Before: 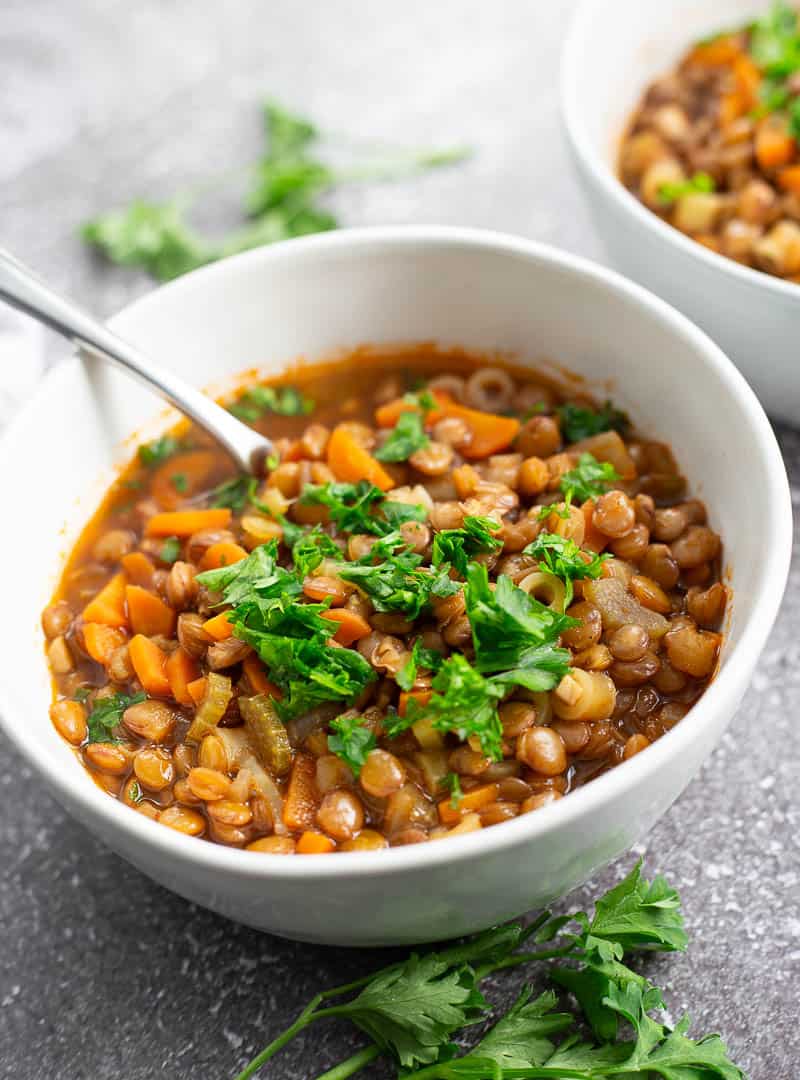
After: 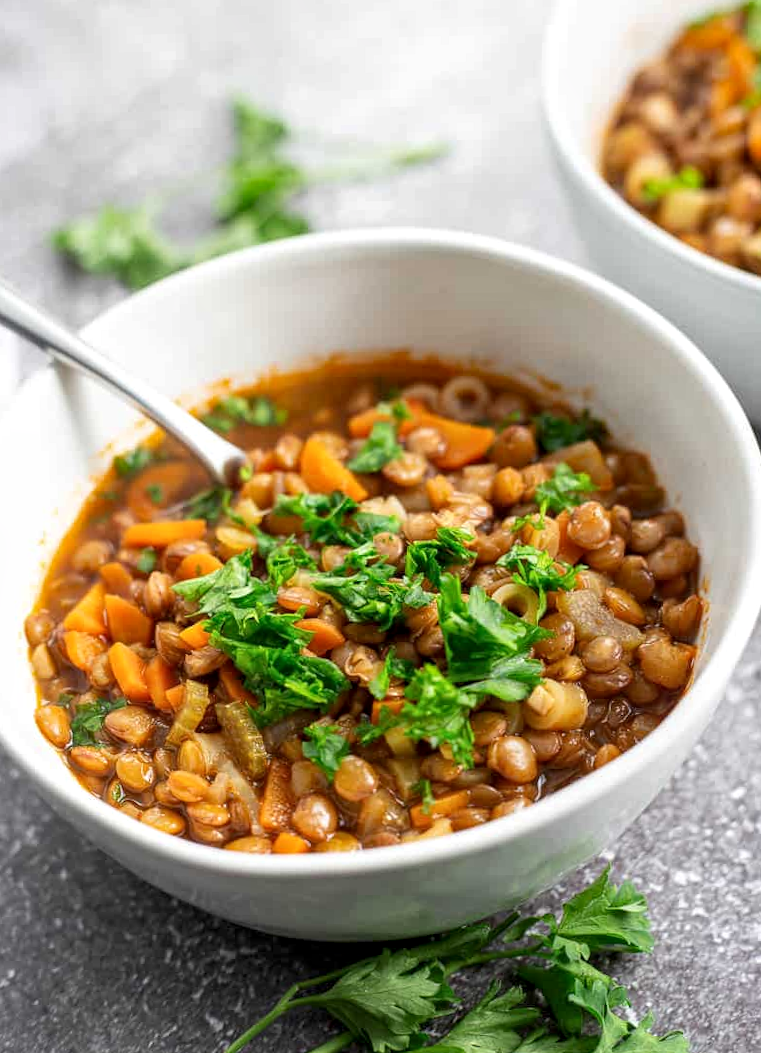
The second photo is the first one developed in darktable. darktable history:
local contrast: on, module defaults
rotate and perspective: rotation 0.074°, lens shift (vertical) 0.096, lens shift (horizontal) -0.041, crop left 0.043, crop right 0.952, crop top 0.024, crop bottom 0.979
